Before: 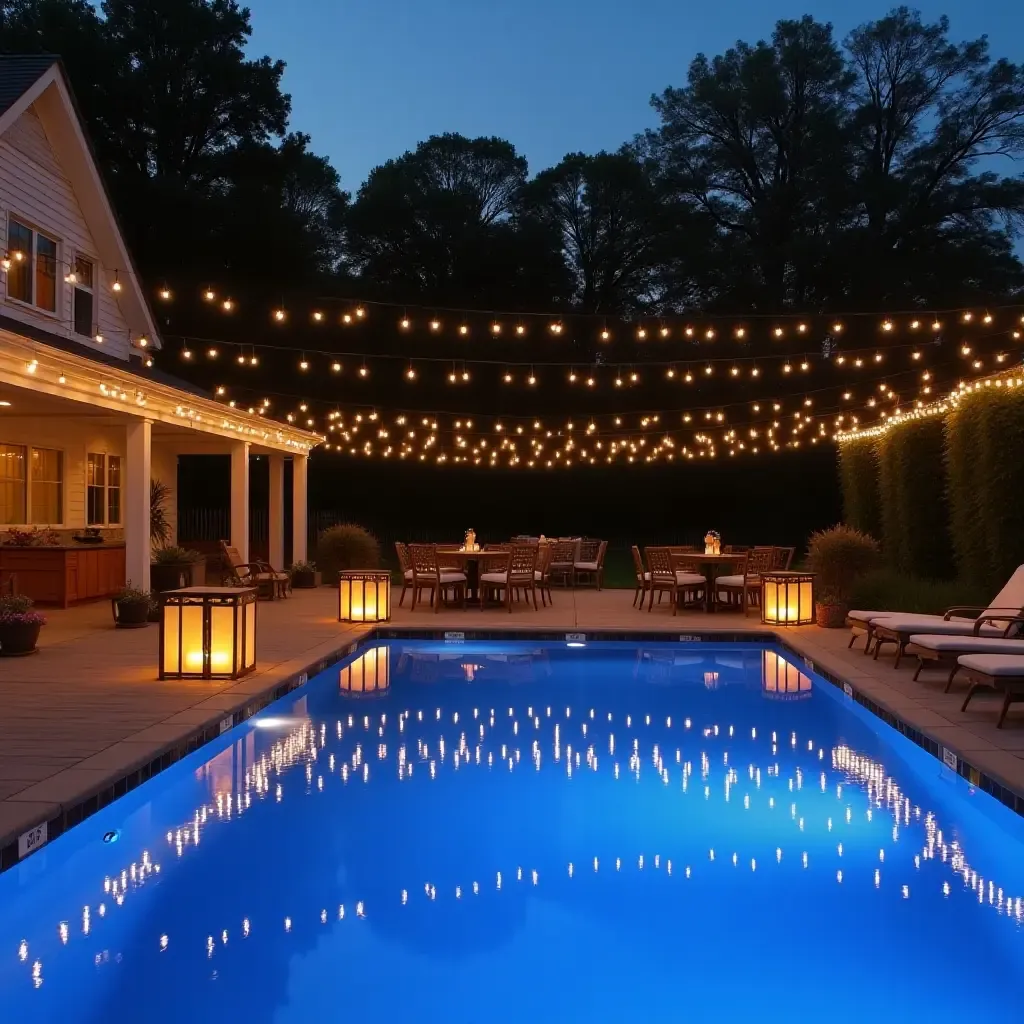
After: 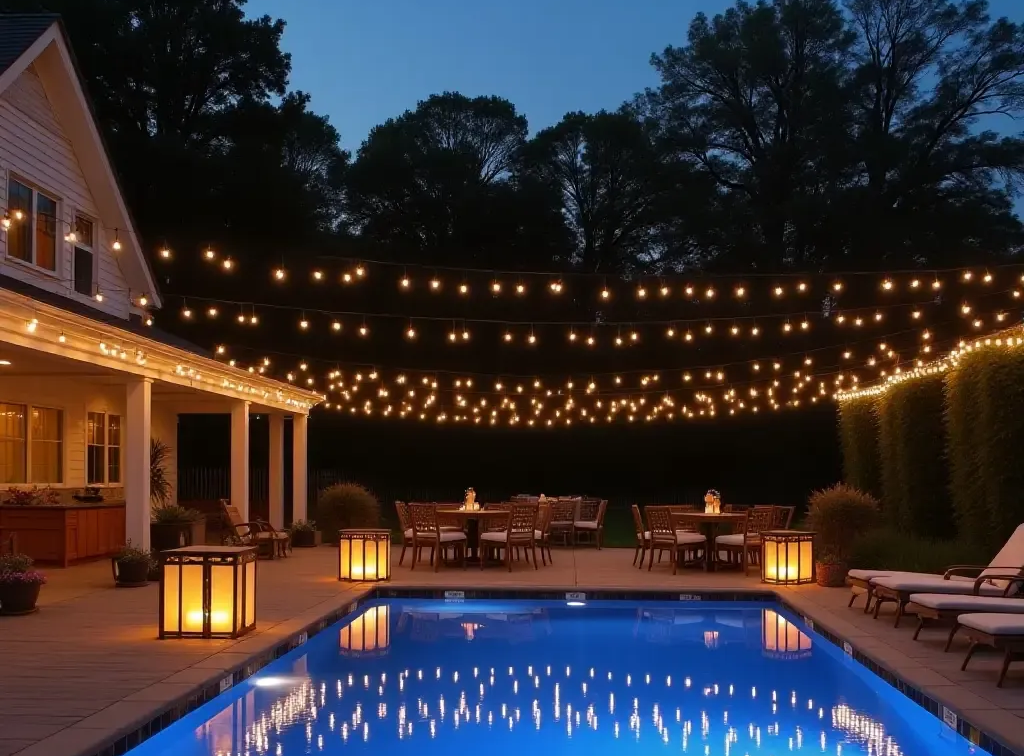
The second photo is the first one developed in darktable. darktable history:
crop: top 4.084%, bottom 21.599%
